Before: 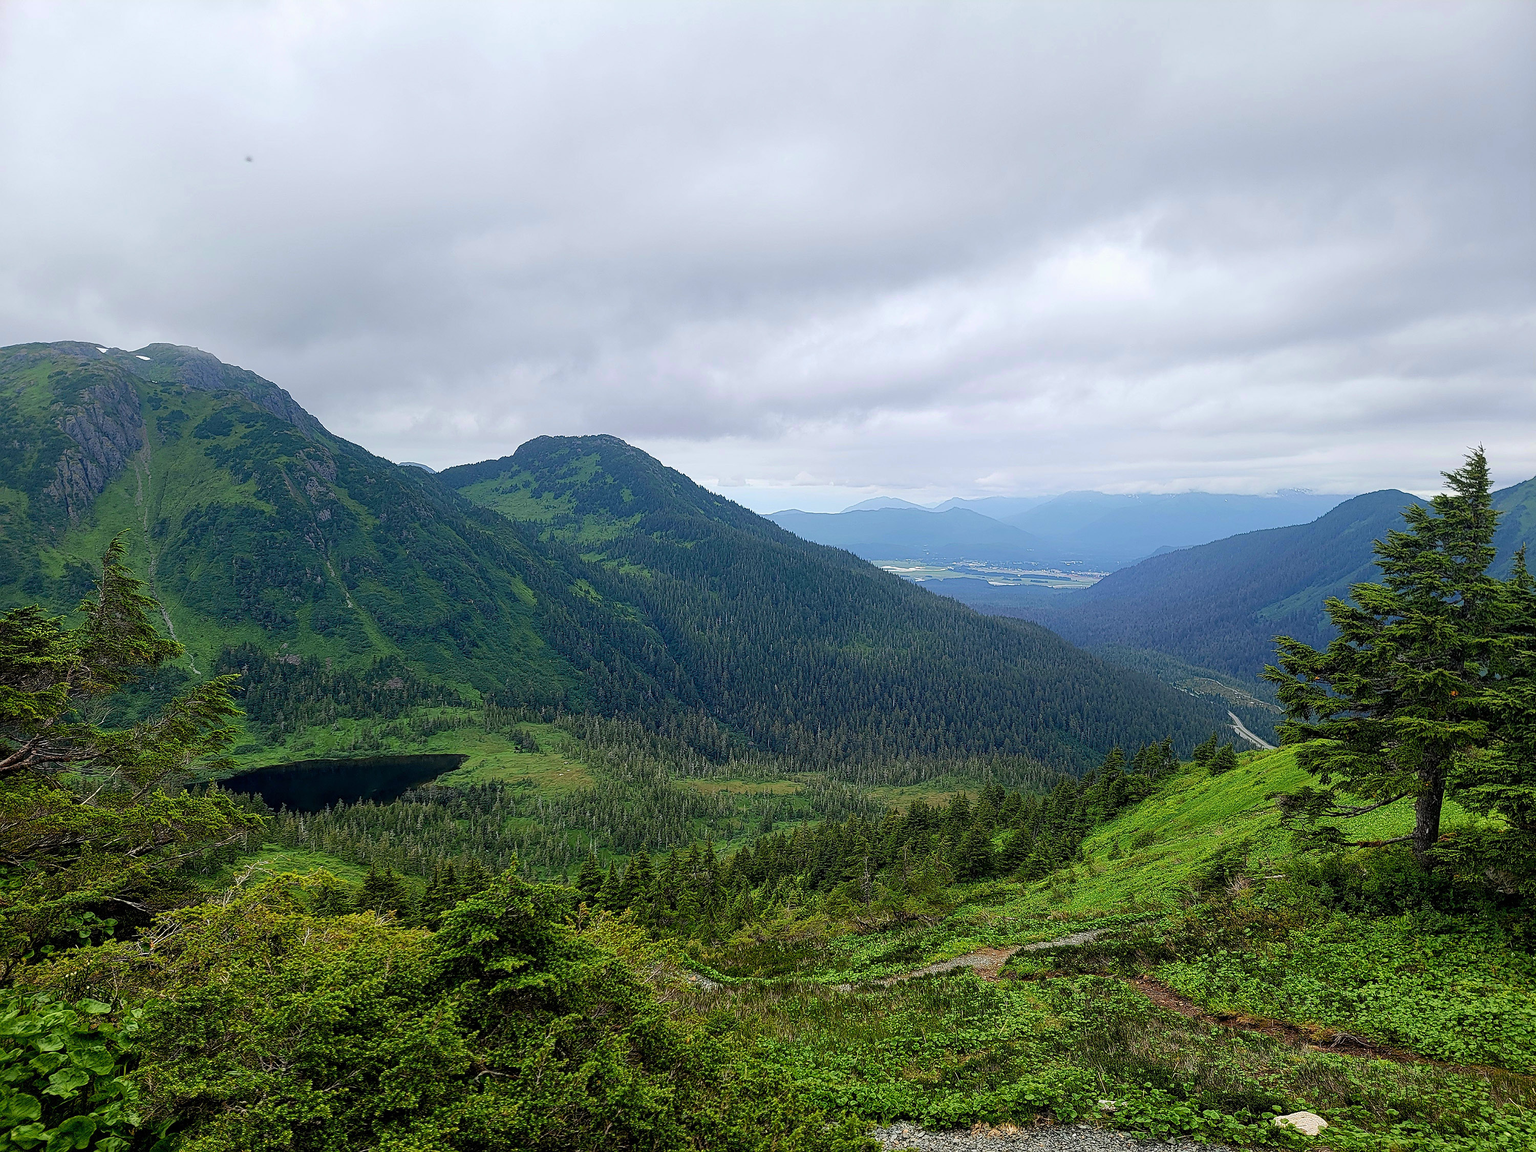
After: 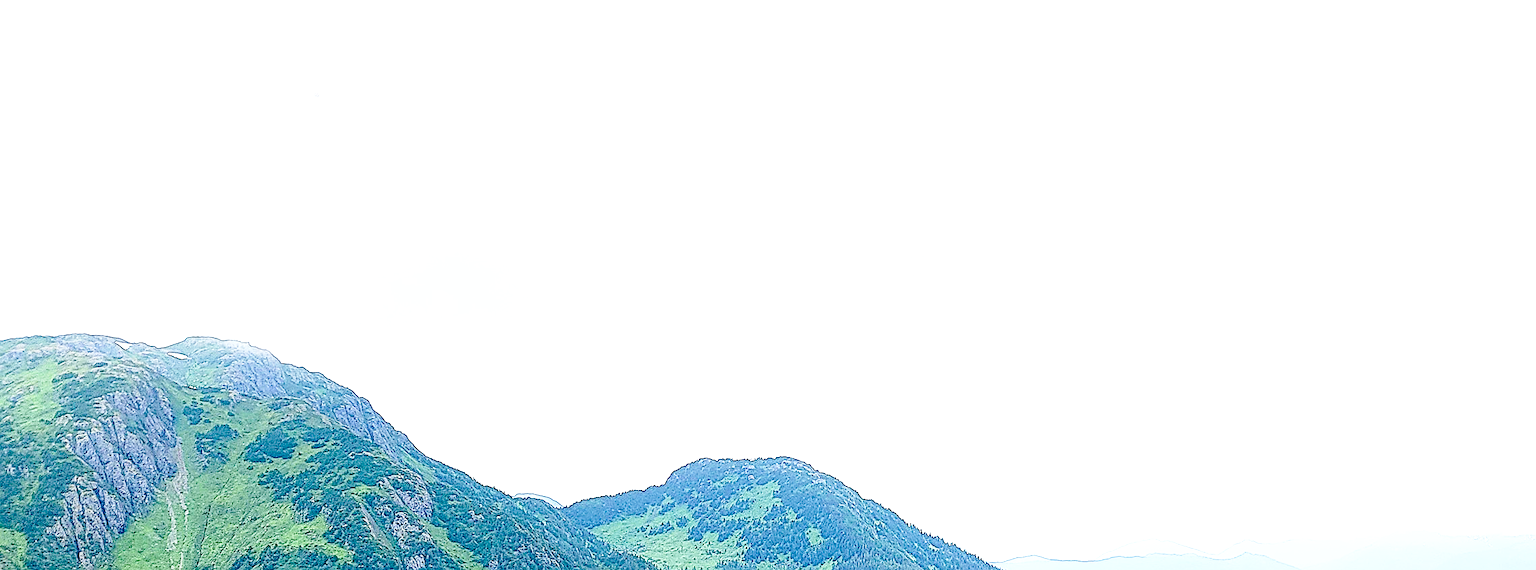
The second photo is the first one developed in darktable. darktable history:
sharpen: on, module defaults
color balance rgb: perceptual saturation grading › global saturation 13.061%, contrast 4.906%
local contrast: on, module defaults
crop: left 0.56%, top 7.644%, right 23.407%, bottom 54.709%
base curve: curves: ch0 [(0, 0) (0.032, 0.037) (0.105, 0.228) (0.435, 0.76) (0.856, 0.983) (1, 1)], preserve colors none
exposure: black level correction 0, exposure 1.099 EV, compensate exposure bias true, compensate highlight preservation false
